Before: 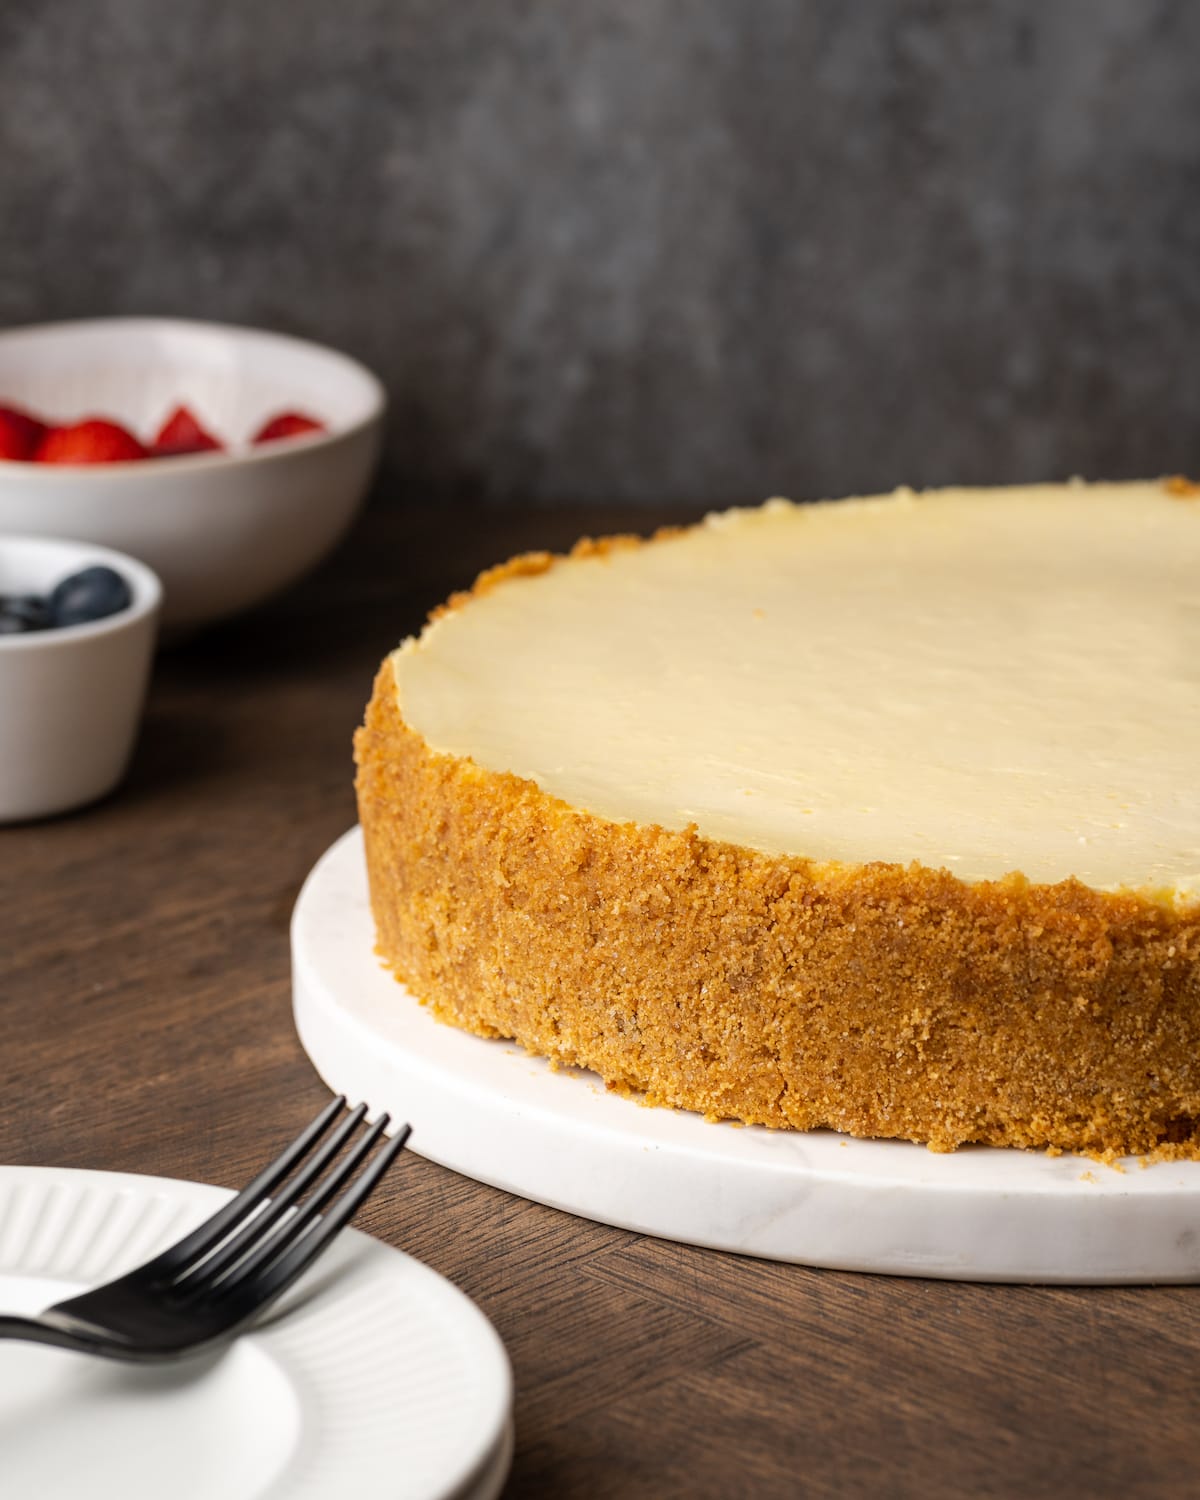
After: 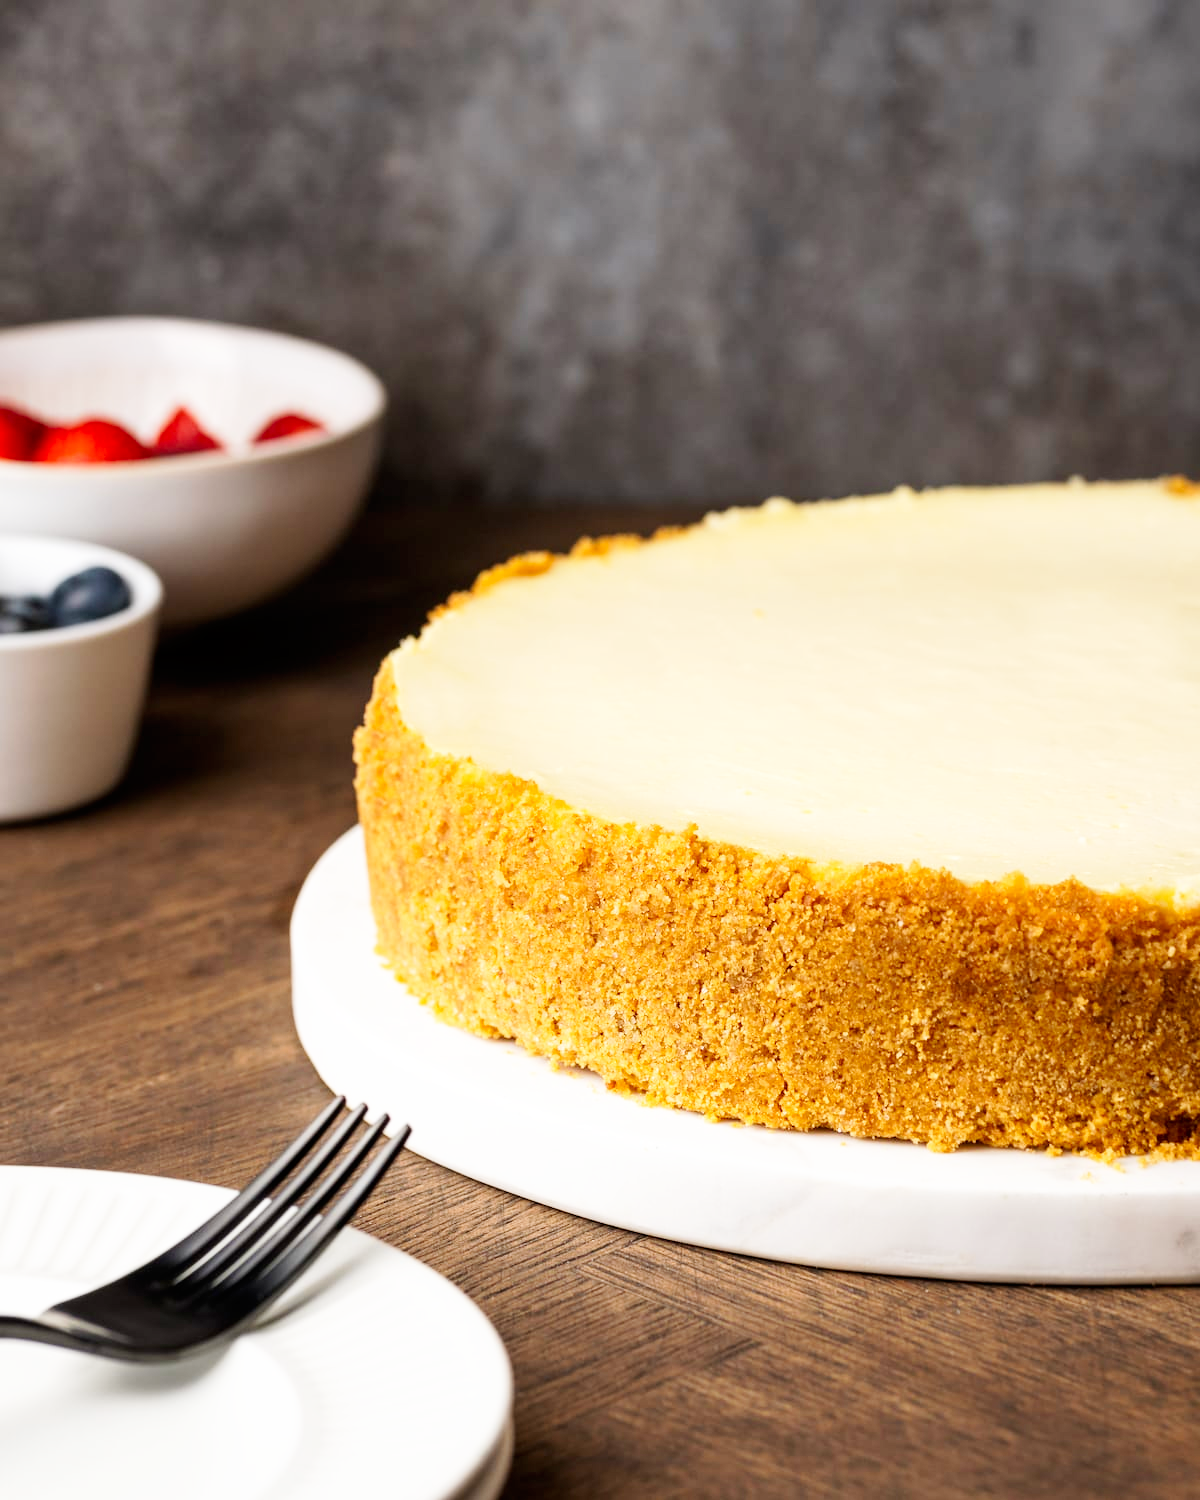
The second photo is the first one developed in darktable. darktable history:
base curve: curves: ch0 [(0, 0) (0.005, 0.002) (0.15, 0.3) (0.4, 0.7) (0.75, 0.95) (1, 1)], preserve colors none
velvia: strength 9.41%
